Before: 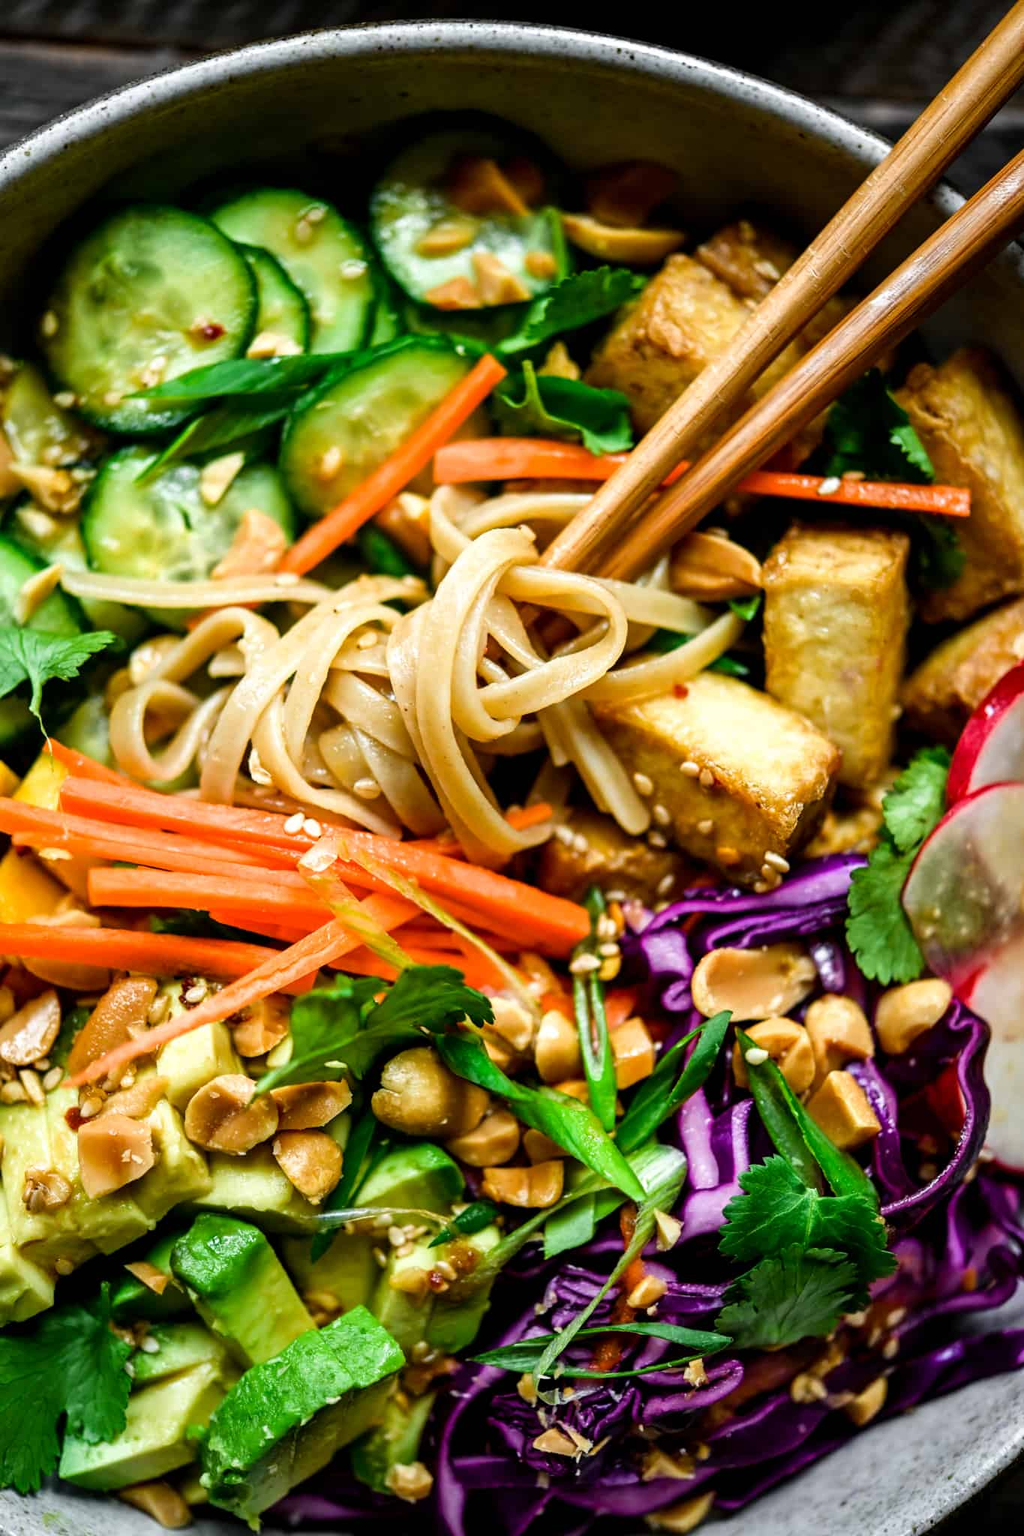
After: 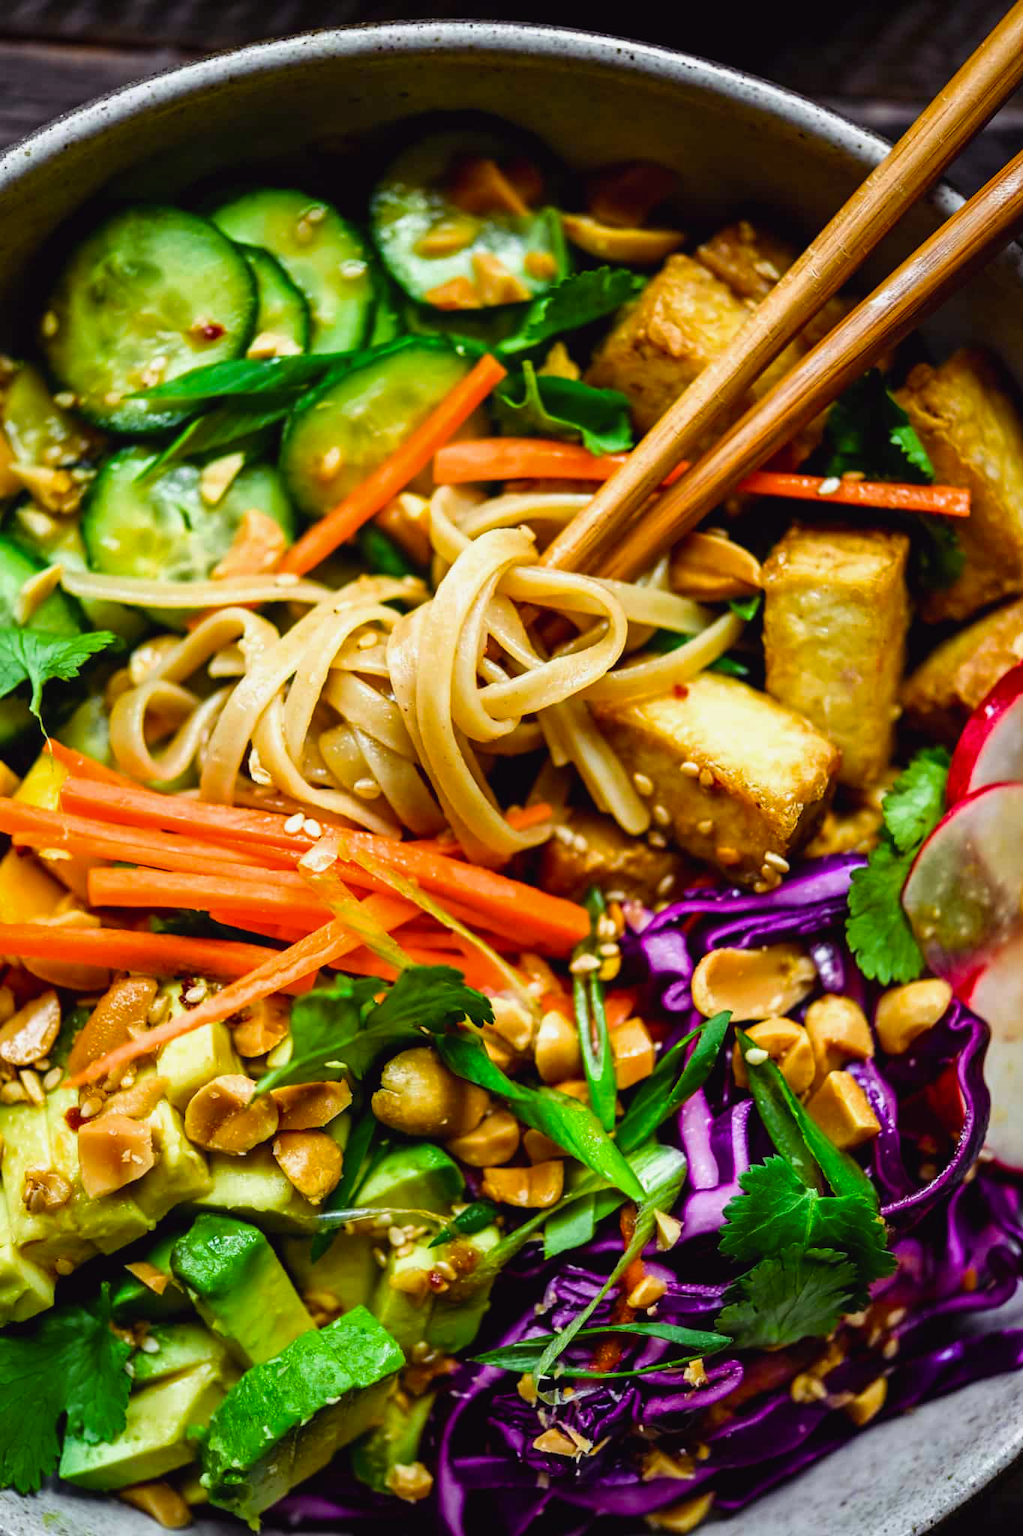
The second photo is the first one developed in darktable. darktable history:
color balance rgb: shadows lift › luminance 0.283%, shadows lift › chroma 6.817%, shadows lift › hue 302.24°, global offset › luminance 0.247%, perceptual saturation grading › global saturation 19.979%, perceptual brilliance grading › global brilliance -1.642%, perceptual brilliance grading › highlights -1.714%, perceptual brilliance grading › mid-tones -1.838%, perceptual brilliance grading › shadows -1.259%, global vibrance 20%
